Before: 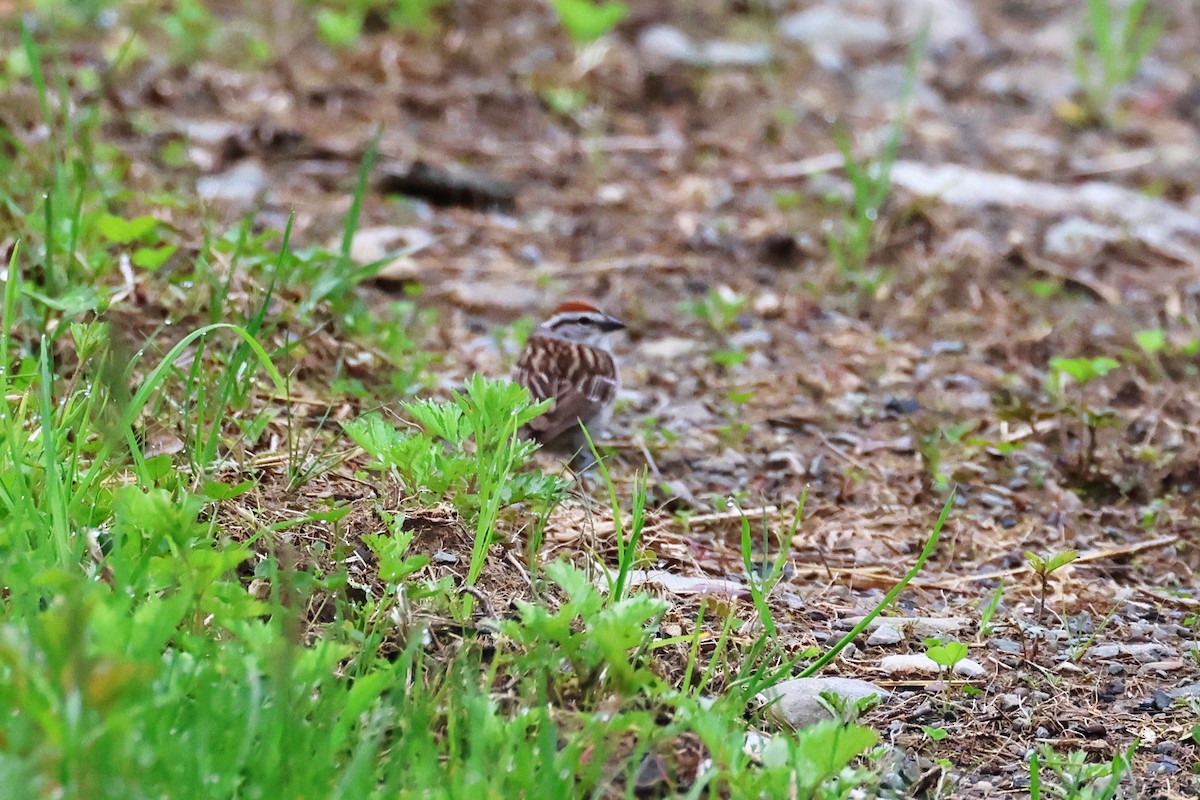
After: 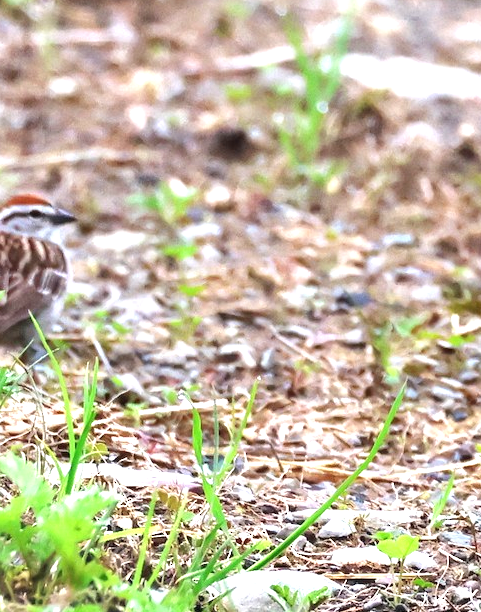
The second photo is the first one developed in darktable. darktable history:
exposure: black level correction 0, exposure 1 EV, compensate highlight preservation false
crop: left 45.826%, top 13.389%, right 14.084%, bottom 10.102%
